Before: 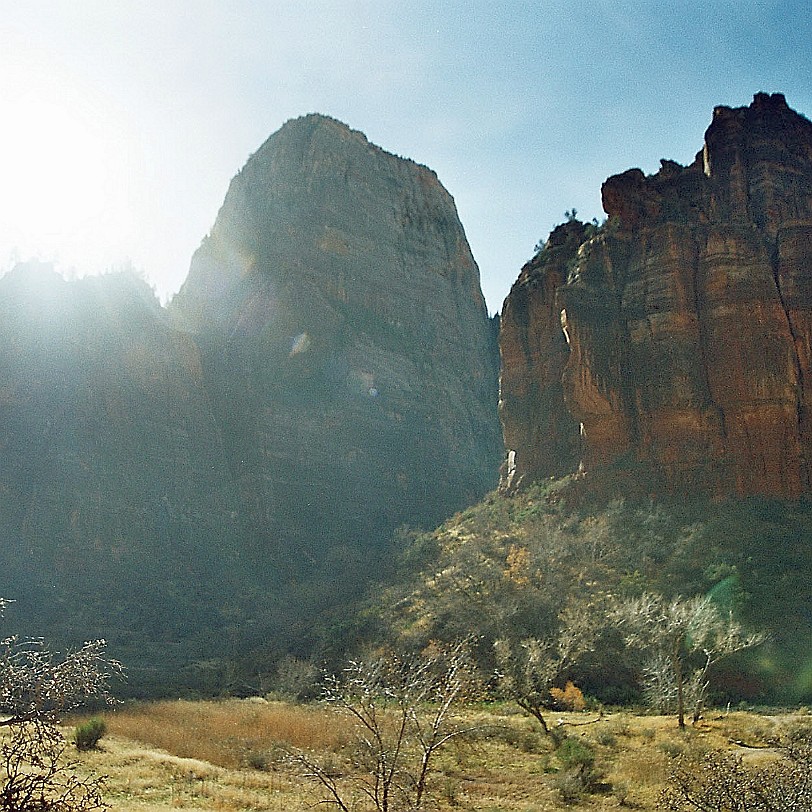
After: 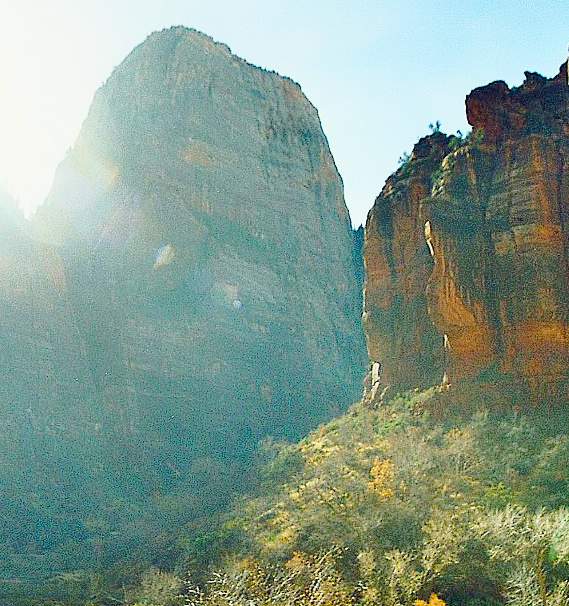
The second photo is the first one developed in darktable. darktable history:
tone curve: curves: ch0 [(0, 0) (0.105, 0.068) (0.181, 0.14) (0.28, 0.259) (0.384, 0.404) (0.485, 0.531) (0.638, 0.681) (0.87, 0.883) (1, 0.977)]; ch1 [(0, 0) (0.161, 0.092) (0.35, 0.33) (0.379, 0.401) (0.456, 0.469) (0.501, 0.499) (0.516, 0.524) (0.562, 0.569) (0.635, 0.646) (1, 1)]; ch2 [(0, 0) (0.371, 0.362) (0.437, 0.437) (0.5, 0.5) (0.53, 0.524) (0.56, 0.561) (0.622, 0.606) (1, 1)], preserve colors none
contrast brightness saturation: contrast 0.236, brightness 0.267, saturation 0.381
contrast equalizer: octaves 7, y [[0.5, 0.488, 0.462, 0.461, 0.491, 0.5], [0.5 ×6], [0.5 ×6], [0 ×6], [0 ×6]]
color balance rgb: highlights gain › luminance 5.923%, highlights gain › chroma 1.334%, highlights gain › hue 88.5°, perceptual saturation grading › global saturation 20%, perceptual saturation grading › highlights -24.983%, perceptual saturation grading › shadows 24.131%
crop and rotate: left 16.898%, top 10.897%, right 12.934%, bottom 14.384%
exposure: exposure -0.002 EV, compensate highlight preservation false
